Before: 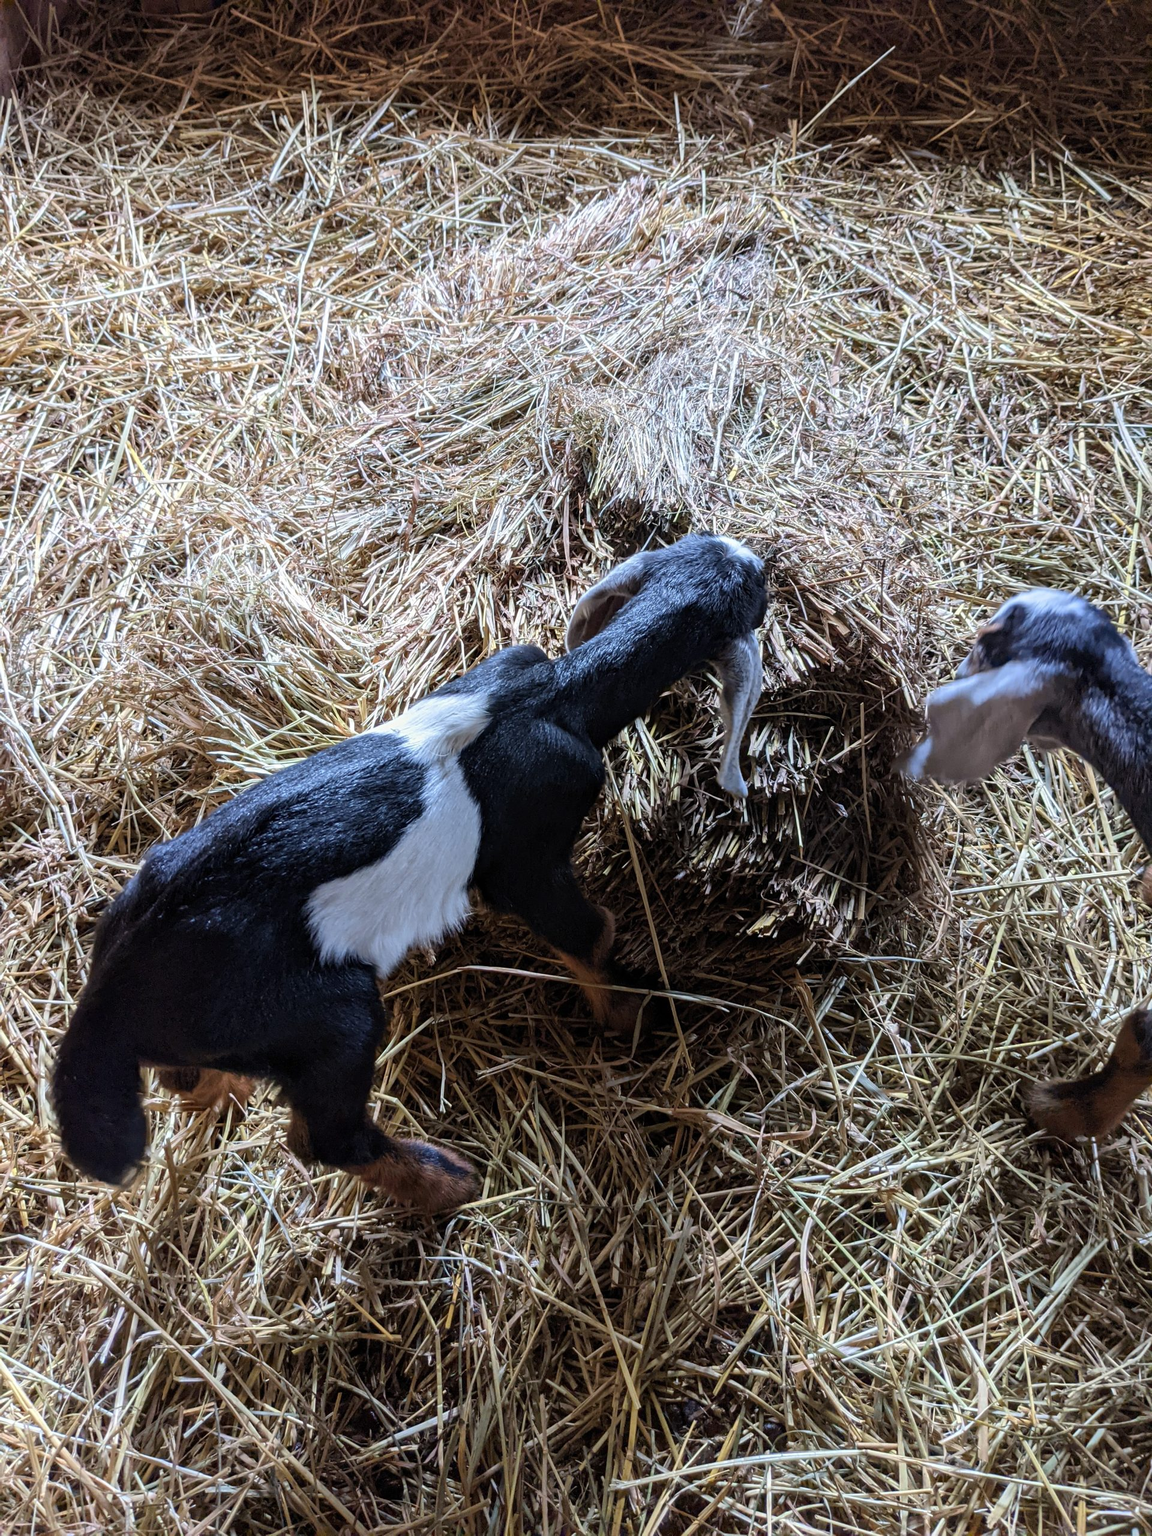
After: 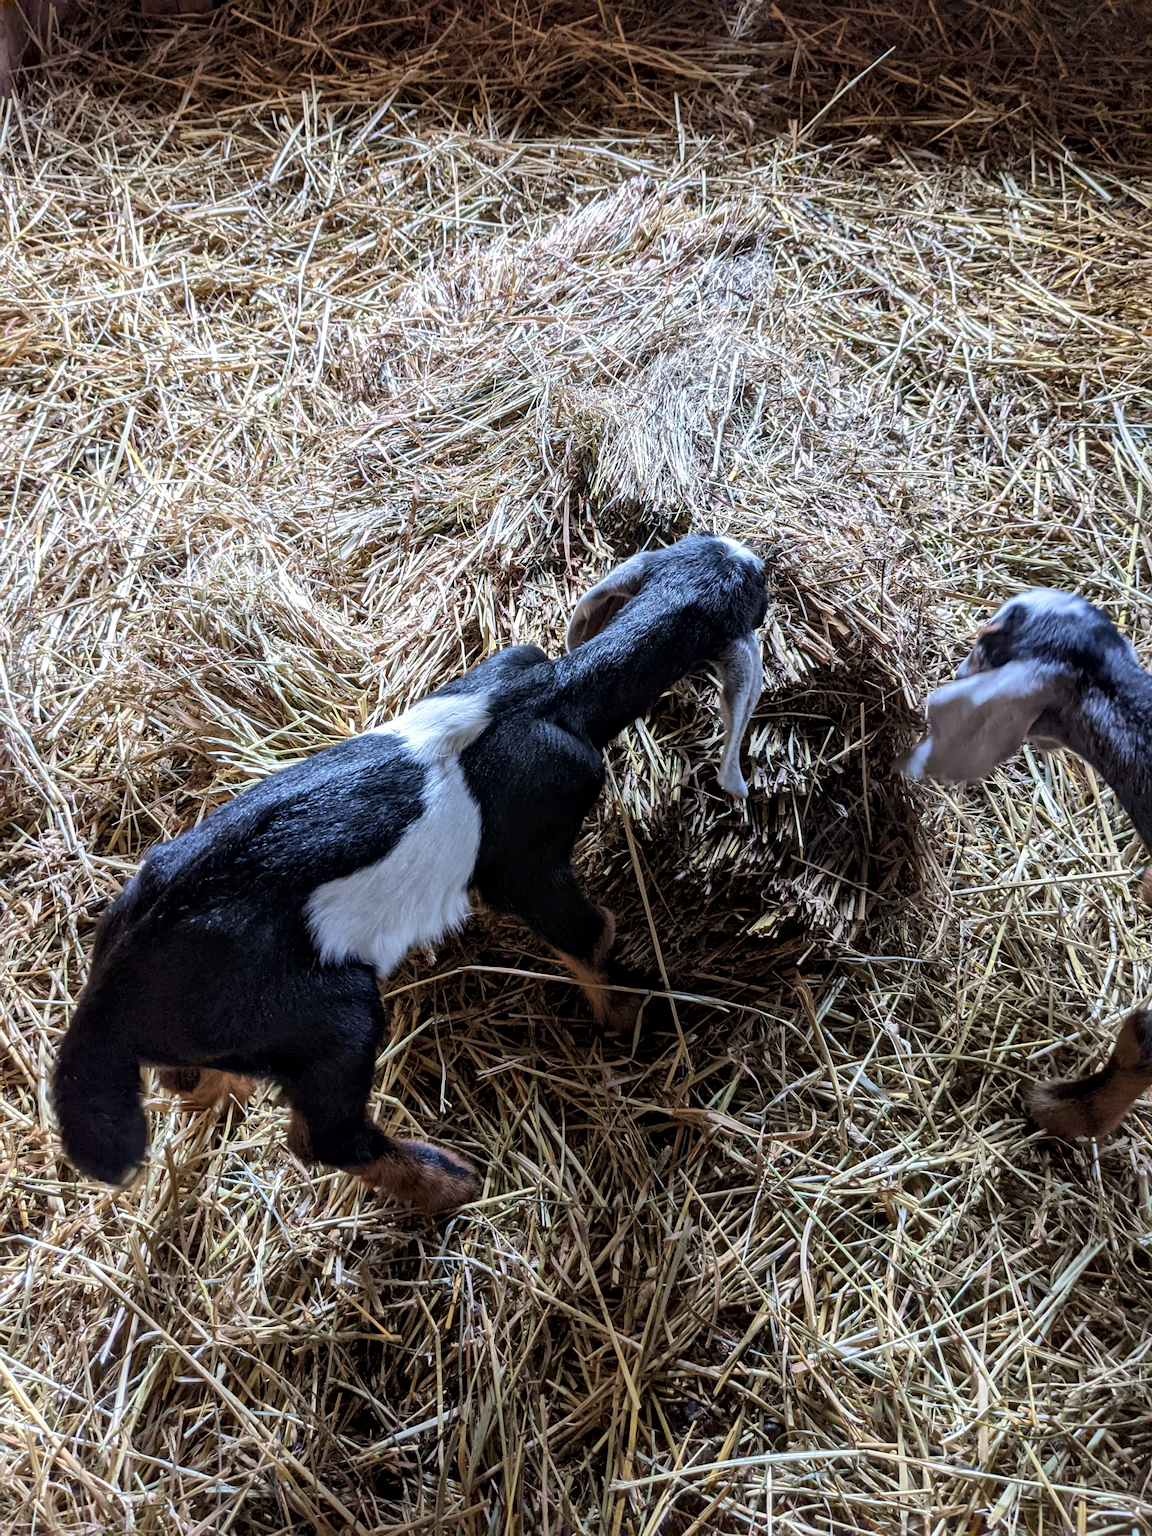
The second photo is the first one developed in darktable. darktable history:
tone equalizer: on, module defaults
local contrast: mode bilateral grid, contrast 19, coarseness 49, detail 143%, midtone range 0.2
